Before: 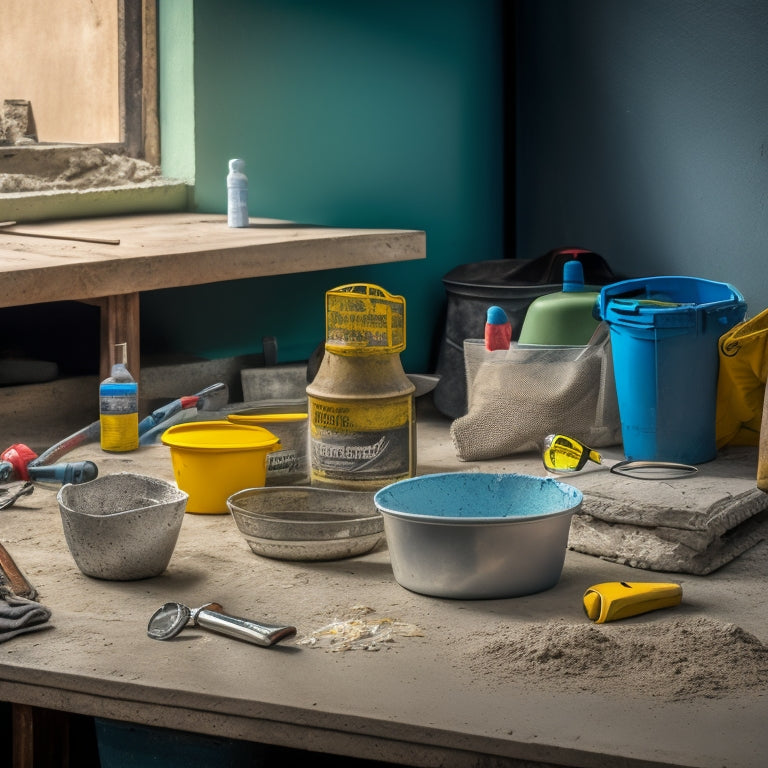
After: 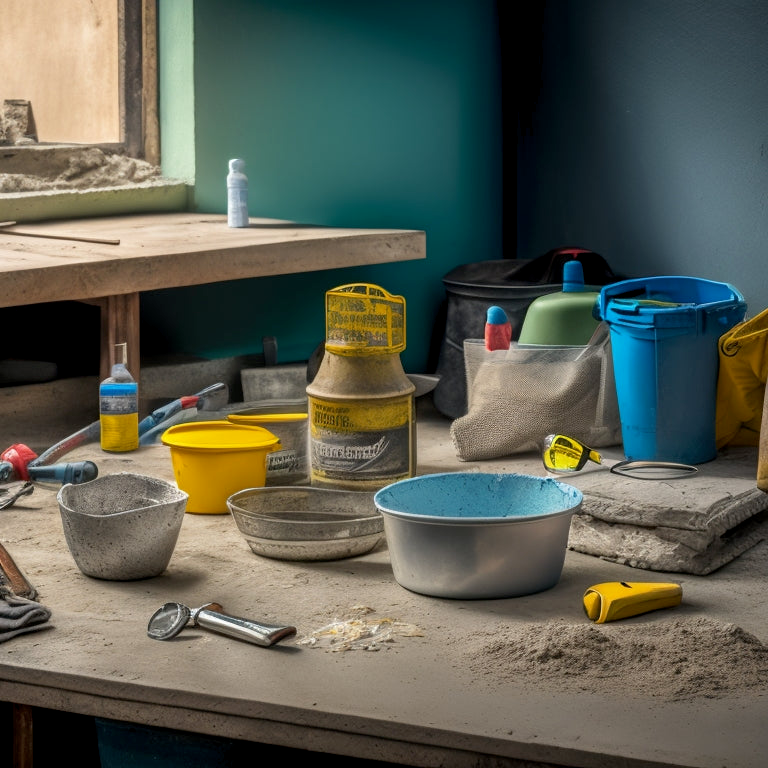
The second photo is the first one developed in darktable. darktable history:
levels: gray 50.76%
exposure: black level correction 0.004, exposure 0.015 EV, compensate highlight preservation false
